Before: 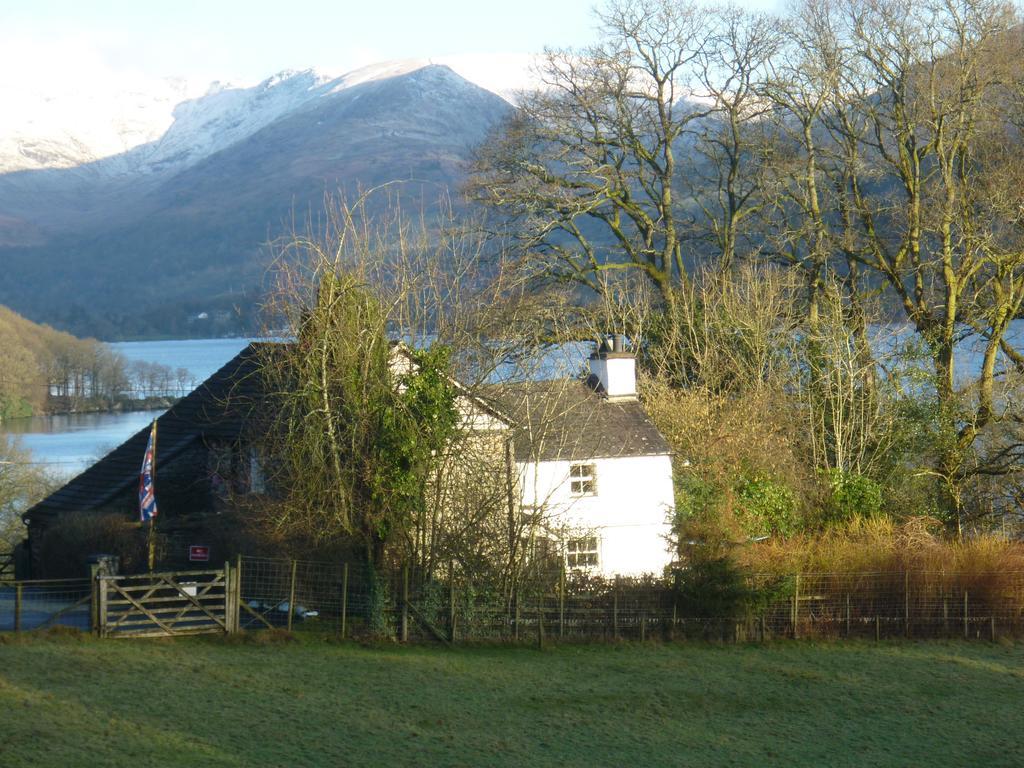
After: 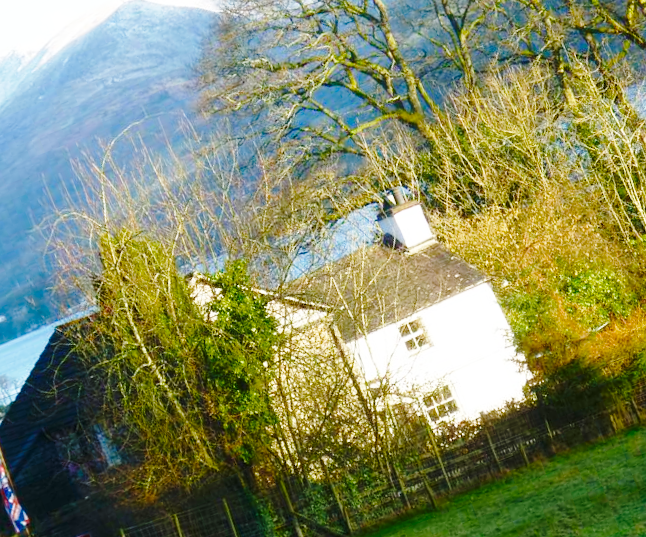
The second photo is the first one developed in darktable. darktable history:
crop and rotate: angle 21.05°, left 6.732%, right 4.072%, bottom 1.13%
base curve: curves: ch0 [(0, 0) (0.028, 0.03) (0.121, 0.232) (0.46, 0.748) (0.859, 0.968) (1, 1)], preserve colors none
color balance rgb: perceptual saturation grading › global saturation 14.327%, perceptual saturation grading › highlights -30.819%, perceptual saturation grading › shadows 51.11%, global vibrance 20%
